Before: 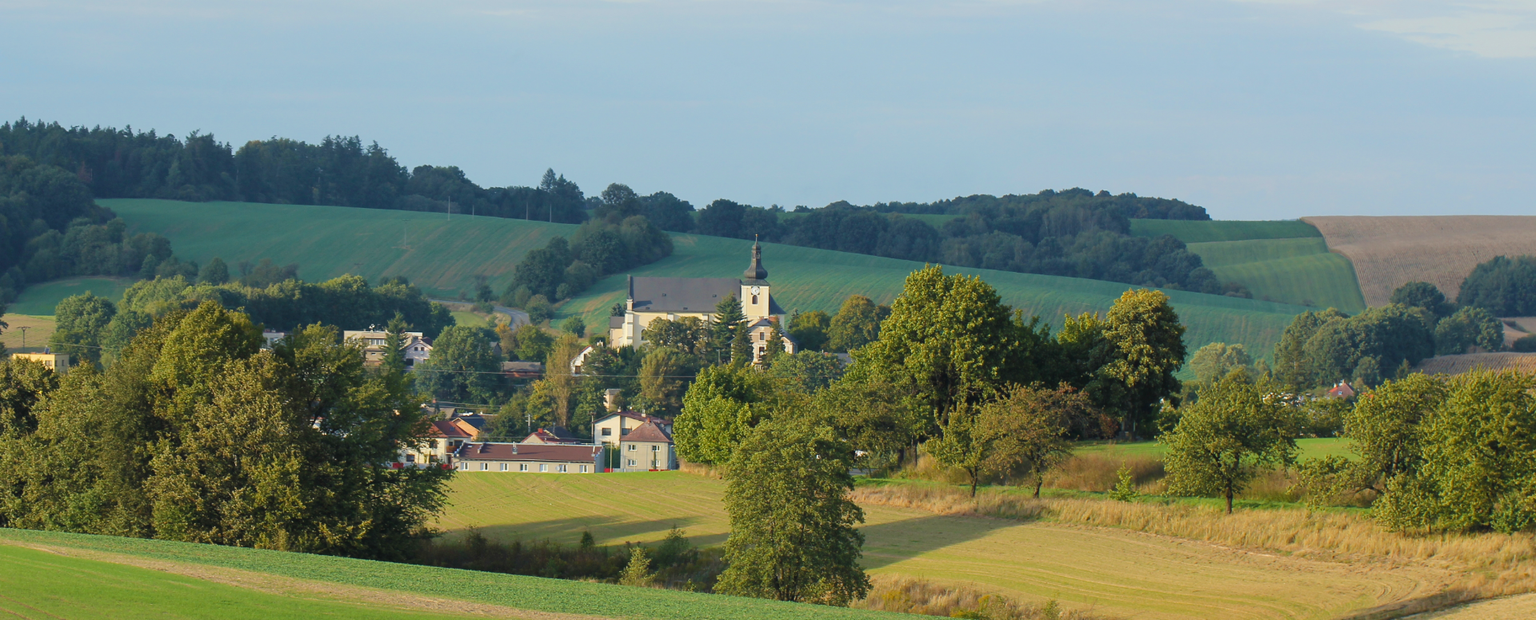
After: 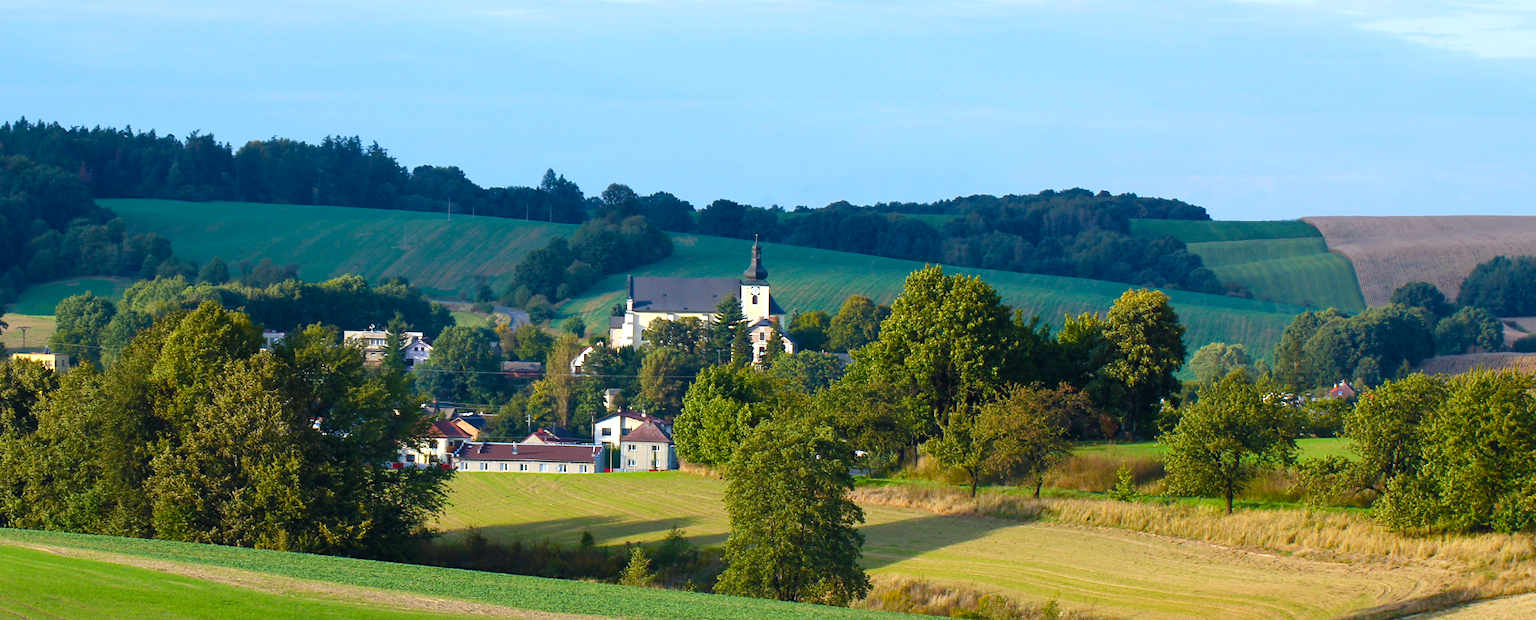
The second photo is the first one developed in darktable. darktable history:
color balance rgb: perceptual saturation grading › global saturation 20%, perceptual saturation grading › highlights -25.64%, perceptual saturation grading › shadows 26.004%, perceptual brilliance grading › global brilliance 14.245%, perceptual brilliance grading › shadows -35.393%, global vibrance 26.784%, contrast 6.217%
color calibration: output R [1.003, 0.027, -0.041, 0], output G [-0.018, 1.043, -0.038, 0], output B [0.071, -0.086, 1.017, 0], gray › normalize channels true, illuminant as shot in camera, x 0.37, y 0.382, temperature 4320.3 K, gamut compression 0.016
